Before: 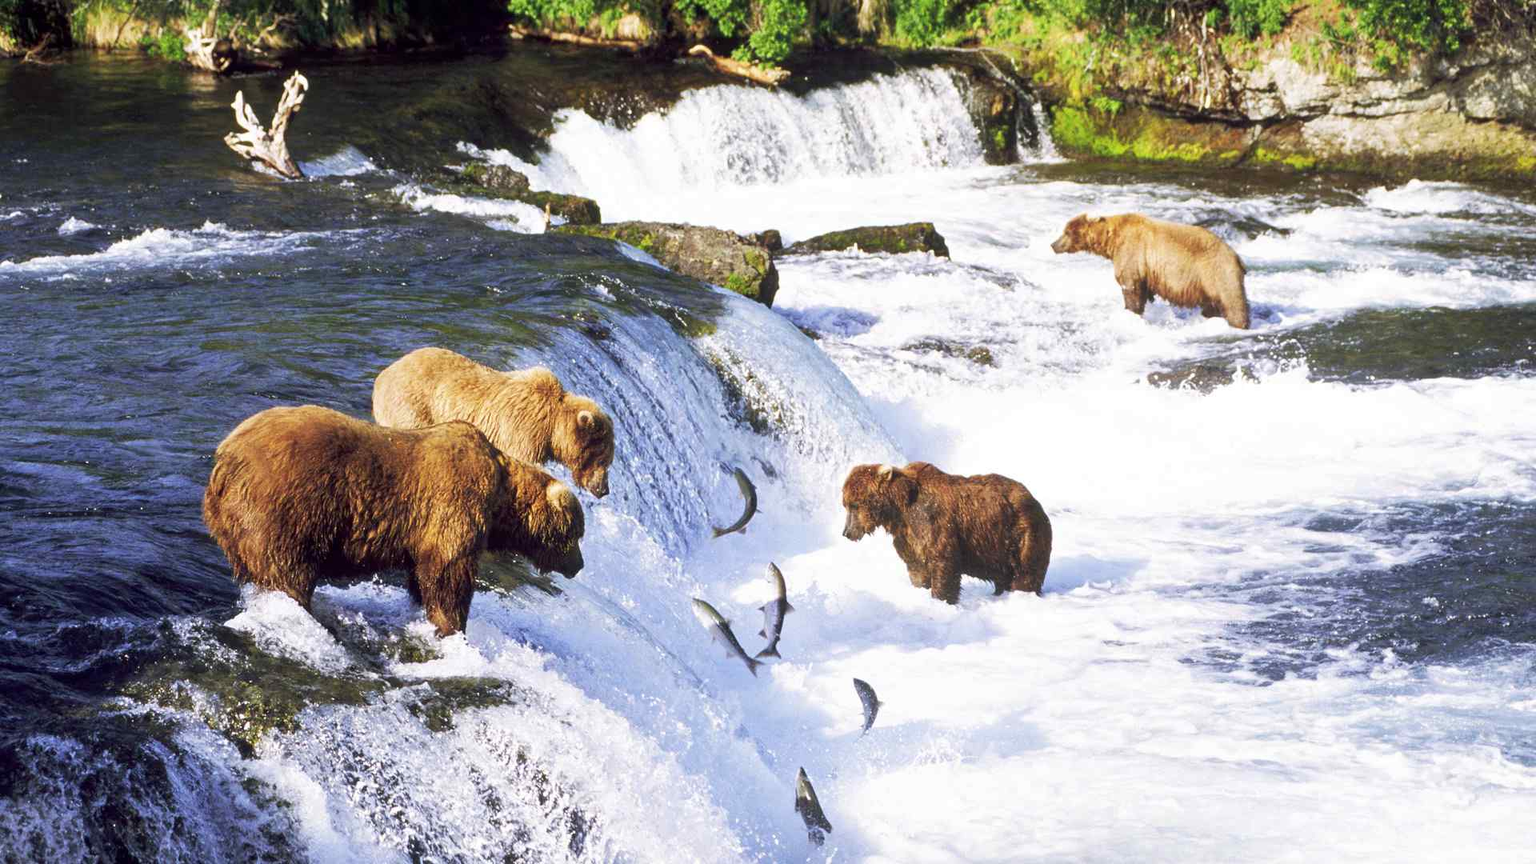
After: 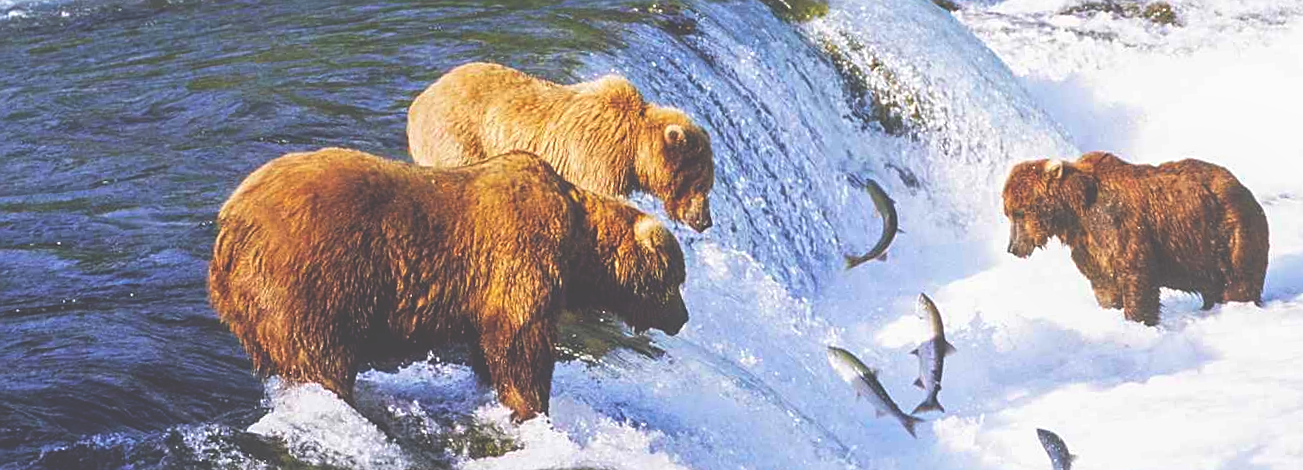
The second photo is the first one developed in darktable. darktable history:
local contrast: detail 110%
rotate and perspective: rotation -5°, crop left 0.05, crop right 0.952, crop top 0.11, crop bottom 0.89
sharpen: on, module defaults
color balance rgb: perceptual saturation grading › global saturation 25%, global vibrance 20%
white balance: emerald 1
crop: top 36.498%, right 27.964%, bottom 14.995%
exposure: black level correction -0.062, exposure -0.05 EV, compensate highlight preservation false
